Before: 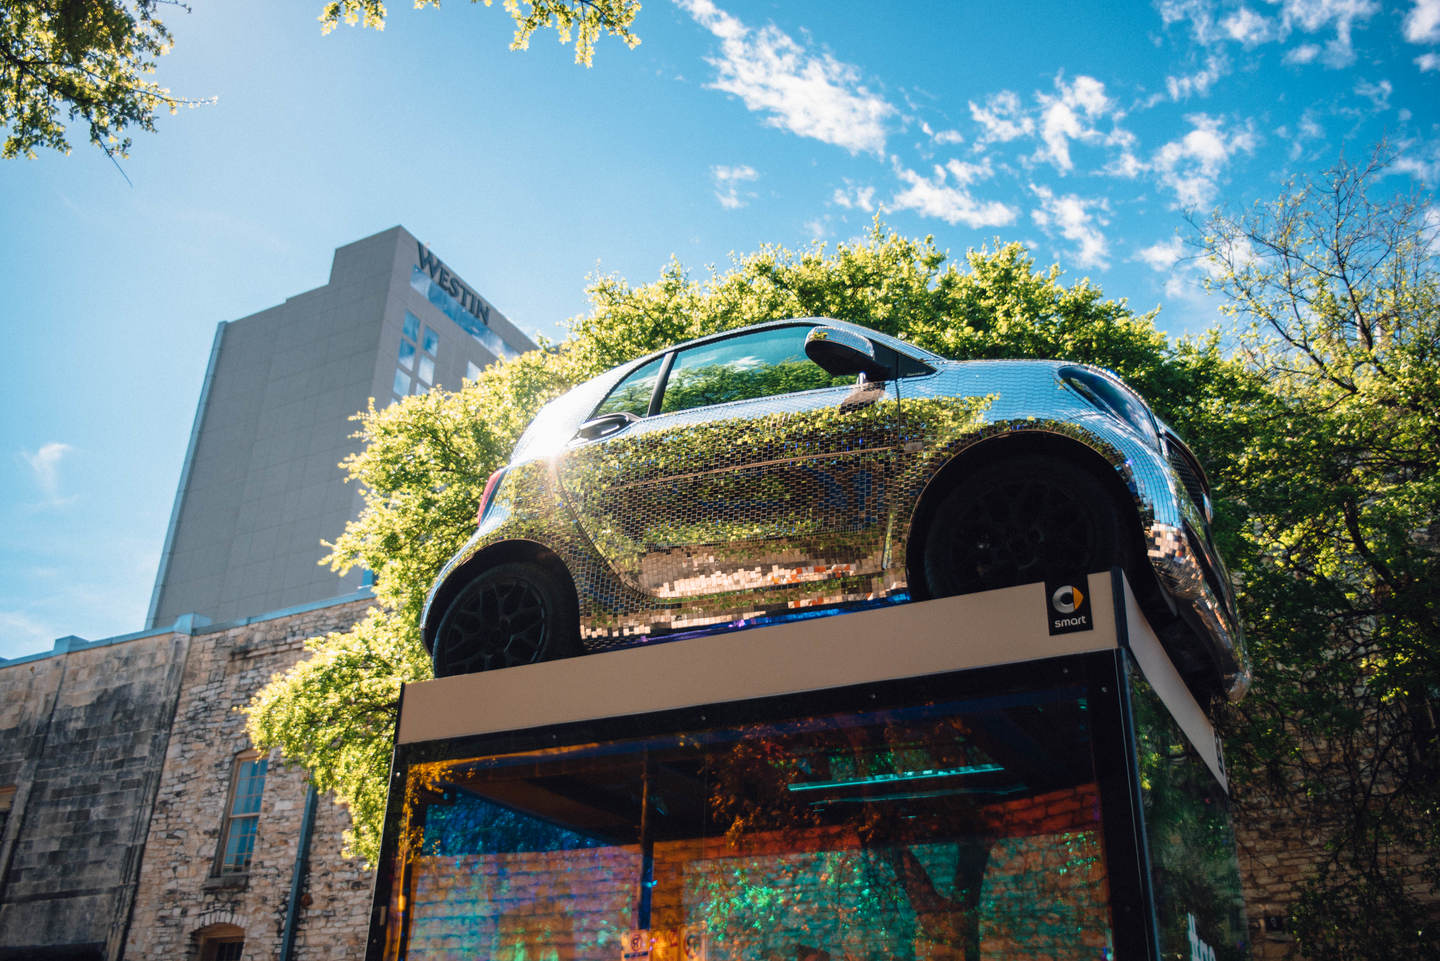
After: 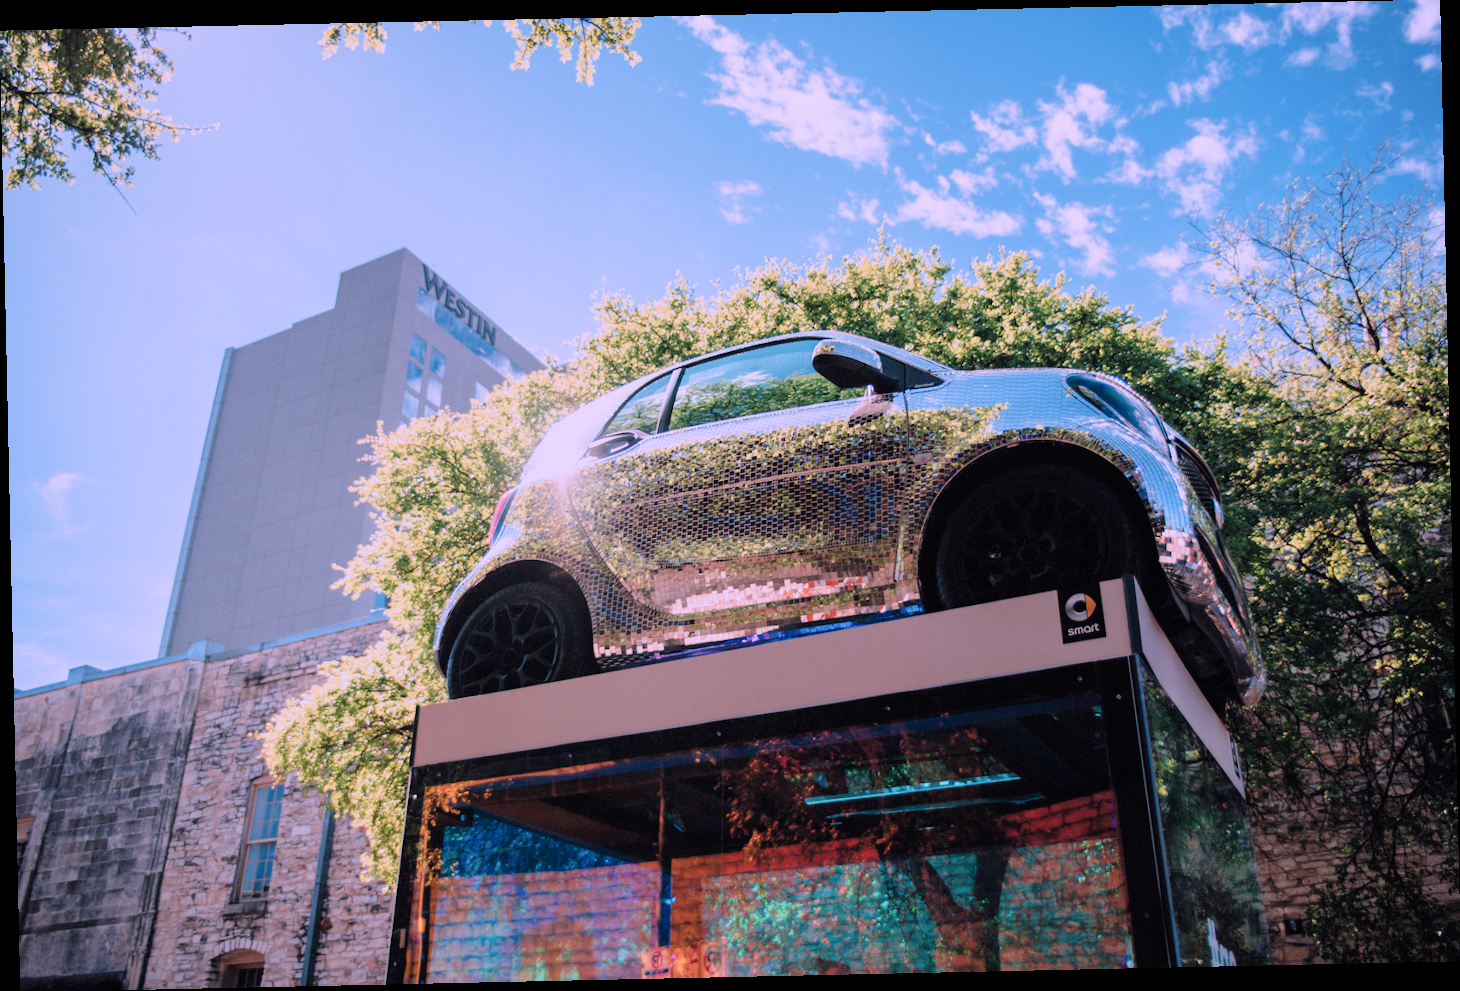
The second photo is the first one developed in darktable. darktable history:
exposure: black level correction 0, exposure 0.7 EV, compensate exposure bias true, compensate highlight preservation false
filmic rgb: black relative exposure -6.59 EV, white relative exposure 4.71 EV, hardness 3.13, contrast 0.805
rotate and perspective: rotation -1.24°, automatic cropping off
color correction: highlights a* 15.03, highlights b* -25.07
